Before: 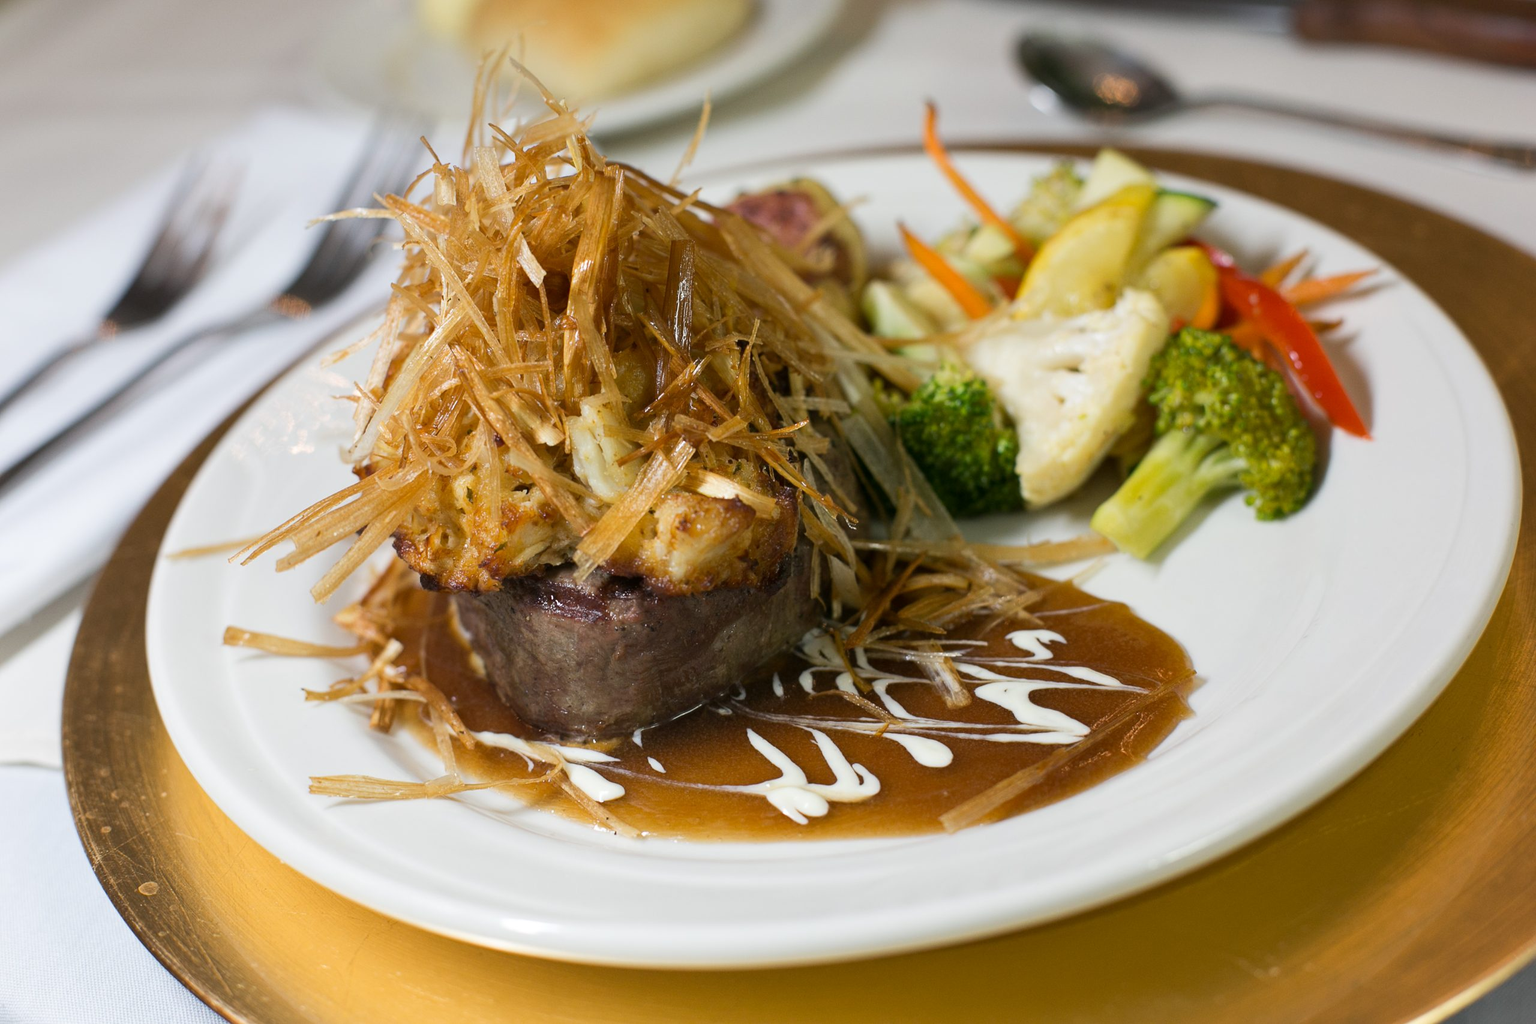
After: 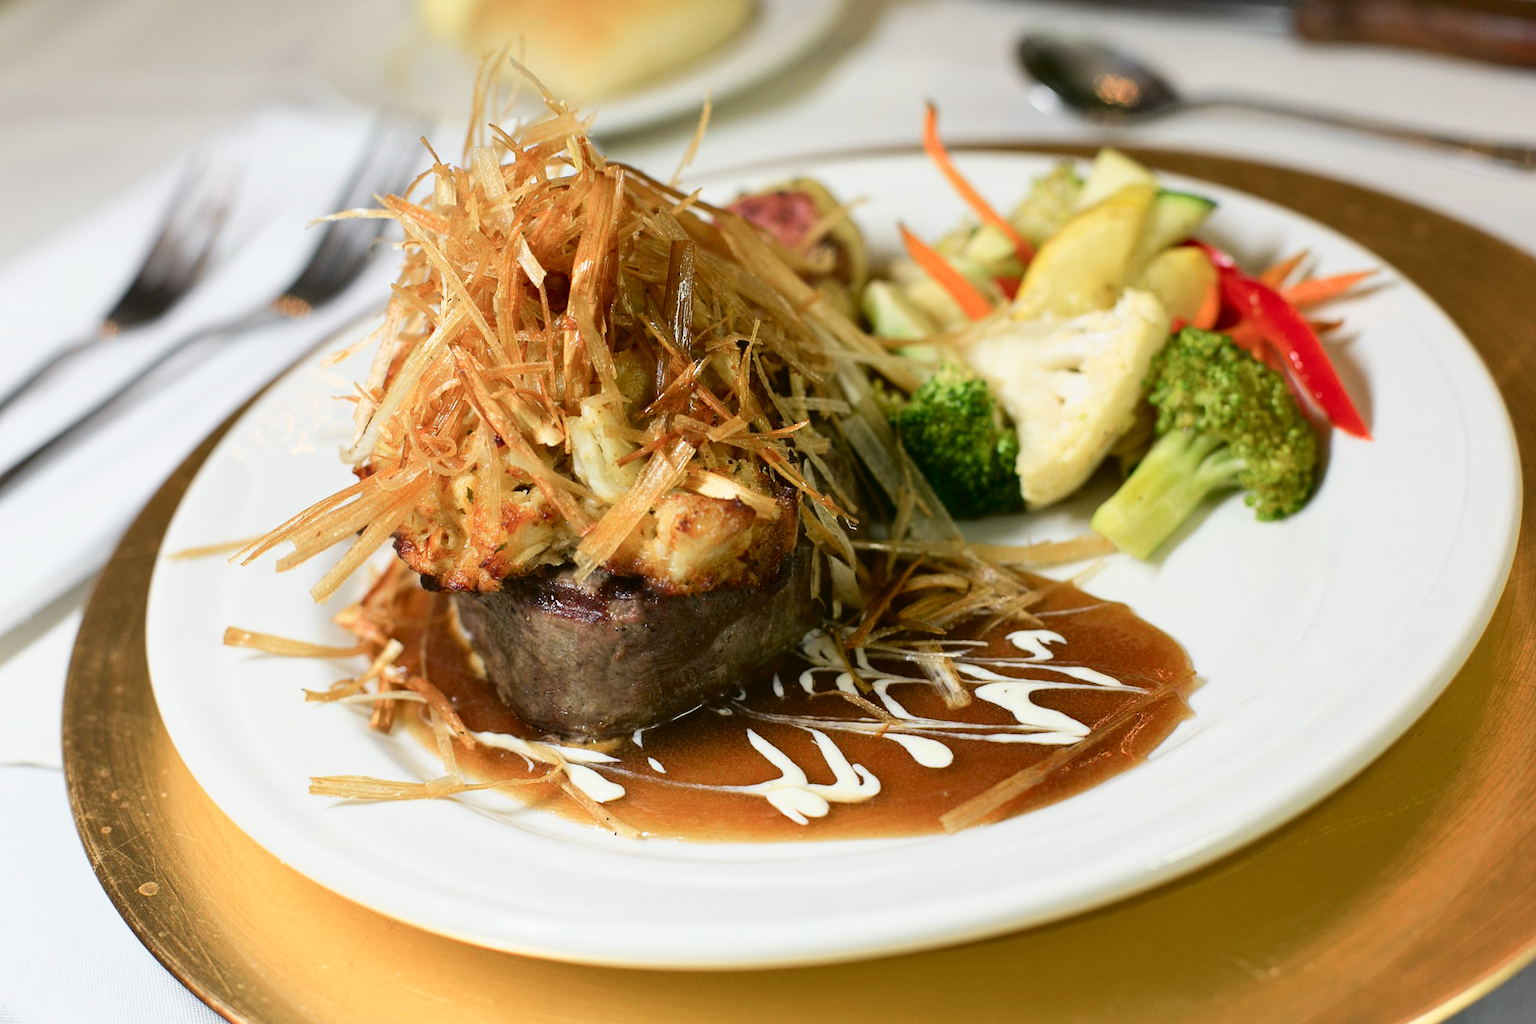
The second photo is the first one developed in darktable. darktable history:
tone curve: curves: ch0 [(0.003, 0.029) (0.037, 0.036) (0.149, 0.117) (0.297, 0.318) (0.422, 0.474) (0.531, 0.6) (0.743, 0.809) (0.889, 0.941) (1, 0.98)]; ch1 [(0, 0) (0.305, 0.325) (0.453, 0.437) (0.482, 0.479) (0.501, 0.5) (0.506, 0.503) (0.564, 0.578) (0.587, 0.625) (0.666, 0.727) (1, 1)]; ch2 [(0, 0) (0.323, 0.277) (0.408, 0.399) (0.45, 0.48) (0.499, 0.502) (0.512, 0.523) (0.57, 0.595) (0.653, 0.671) (0.768, 0.744) (1, 1)], color space Lab, independent channels, preserve colors none
